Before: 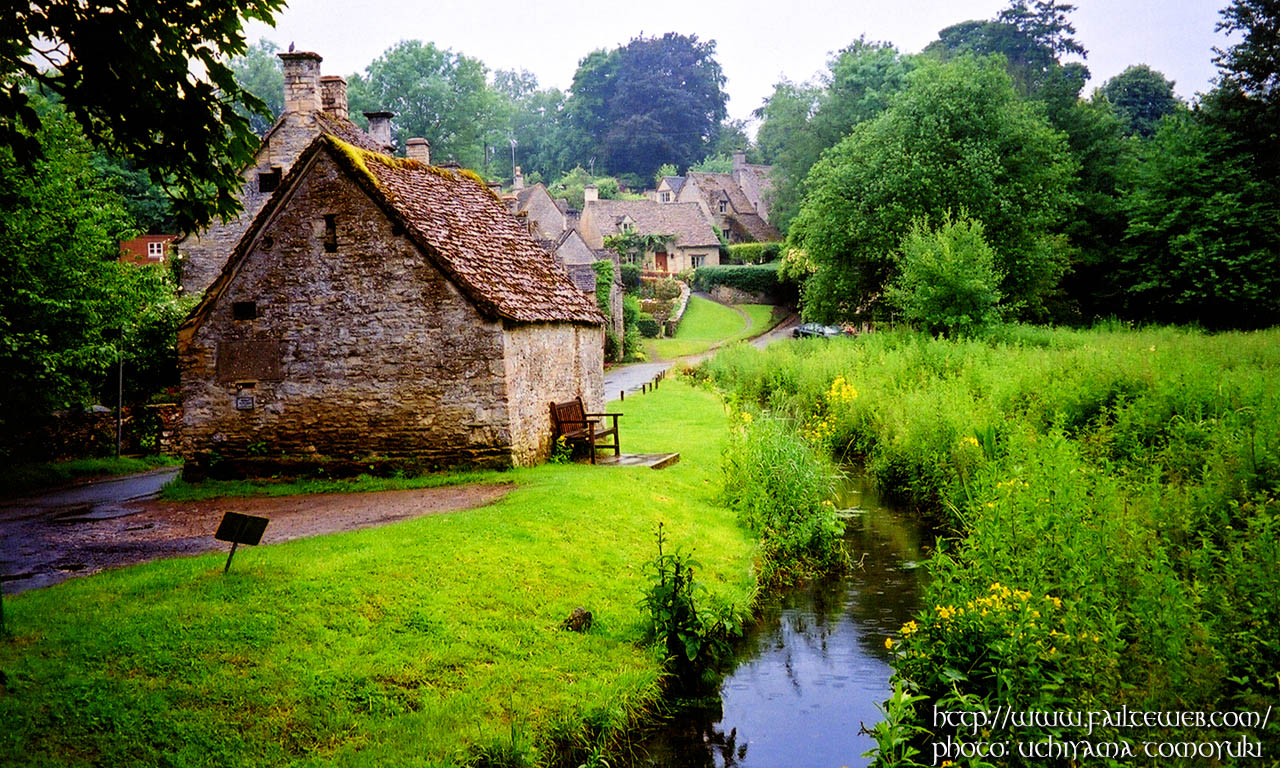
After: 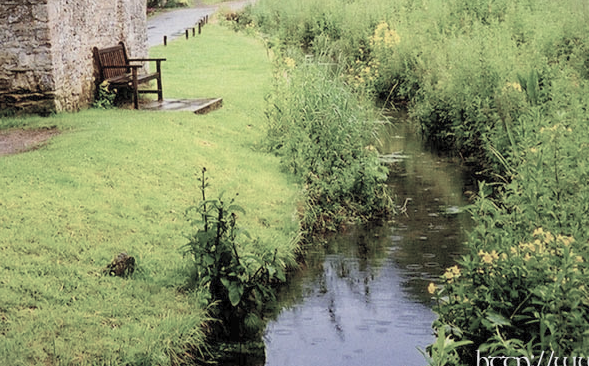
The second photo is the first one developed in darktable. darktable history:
vignetting: fall-off start 100.63%, fall-off radius 72.12%, width/height ratio 1.17, dithering 8-bit output
contrast brightness saturation: brightness 0.185, saturation -0.518
crop: left 35.769%, top 46.281%, right 18.15%, bottom 5.949%
tone equalizer: -8 EV 0.264 EV, -7 EV 0.433 EV, -6 EV 0.443 EV, -5 EV 0.285 EV, -3 EV -0.267 EV, -2 EV -0.437 EV, -1 EV -0.437 EV, +0 EV -0.223 EV
